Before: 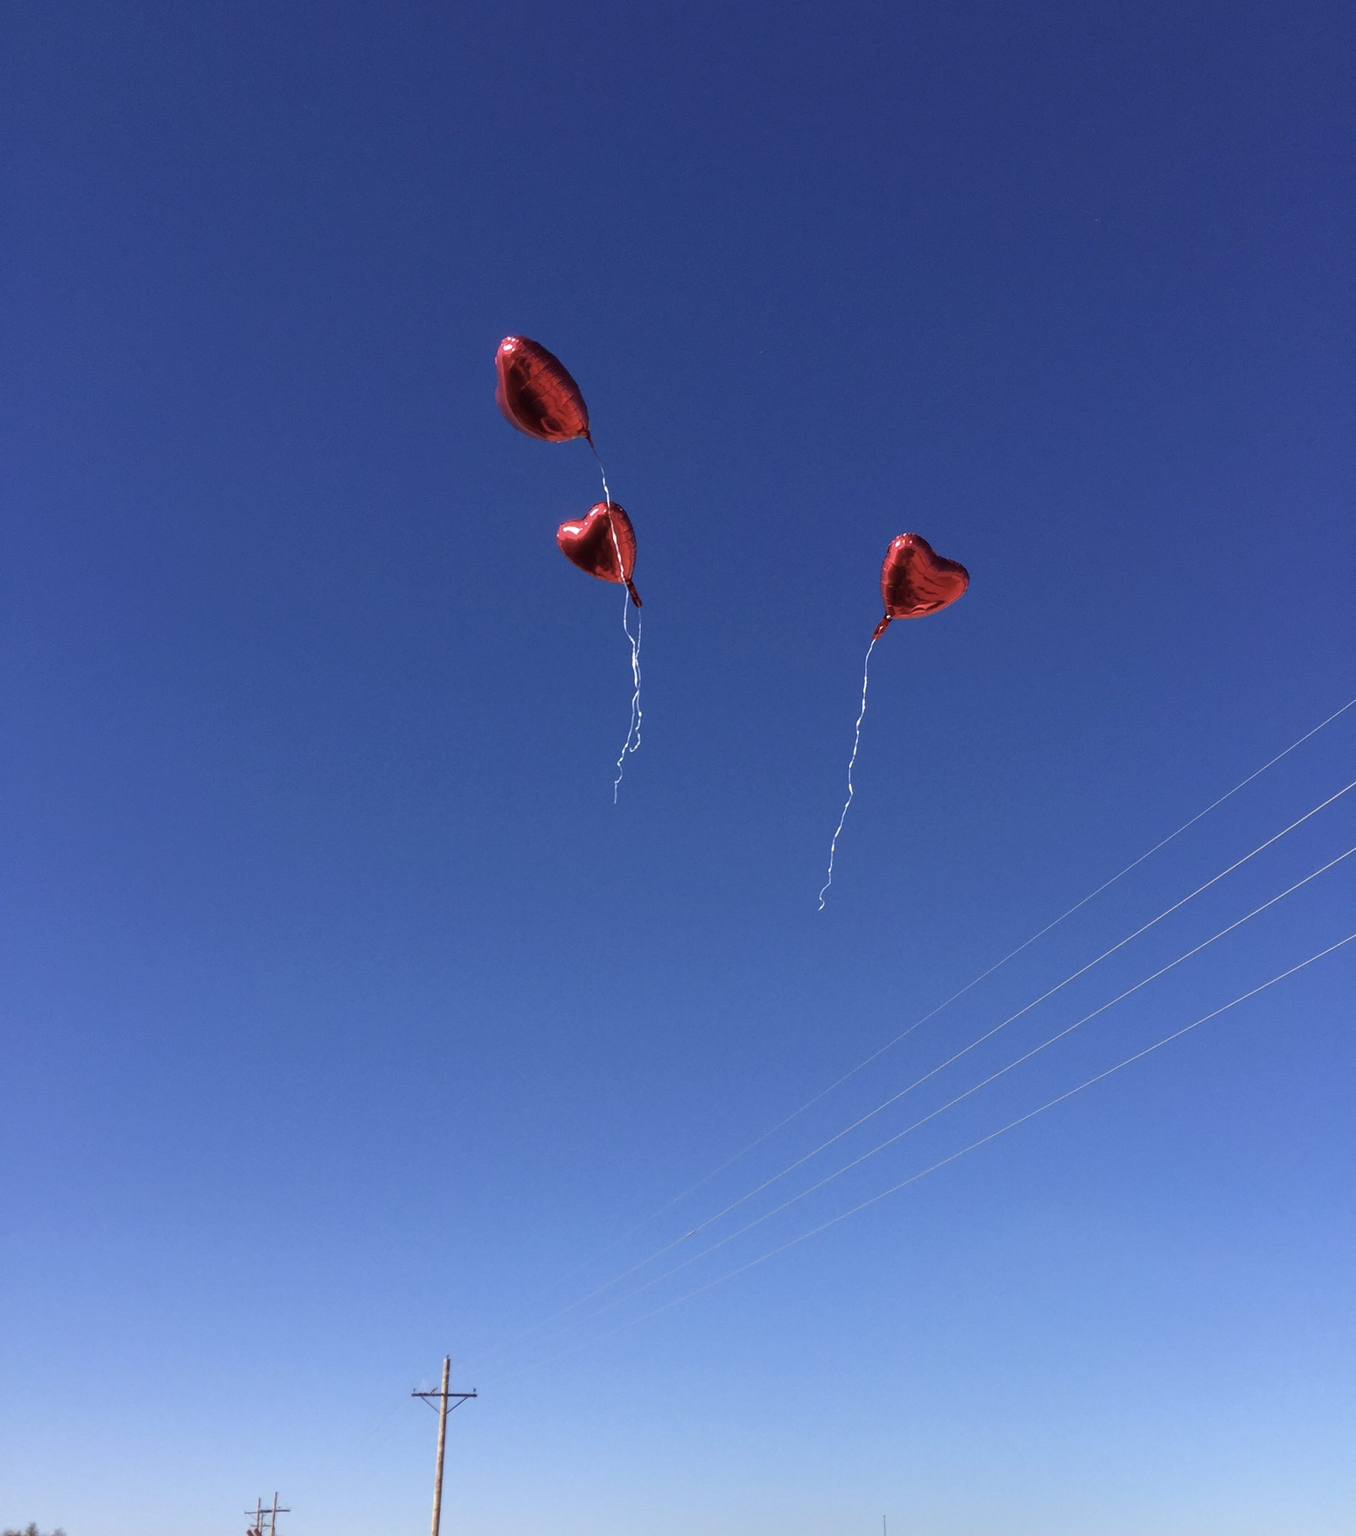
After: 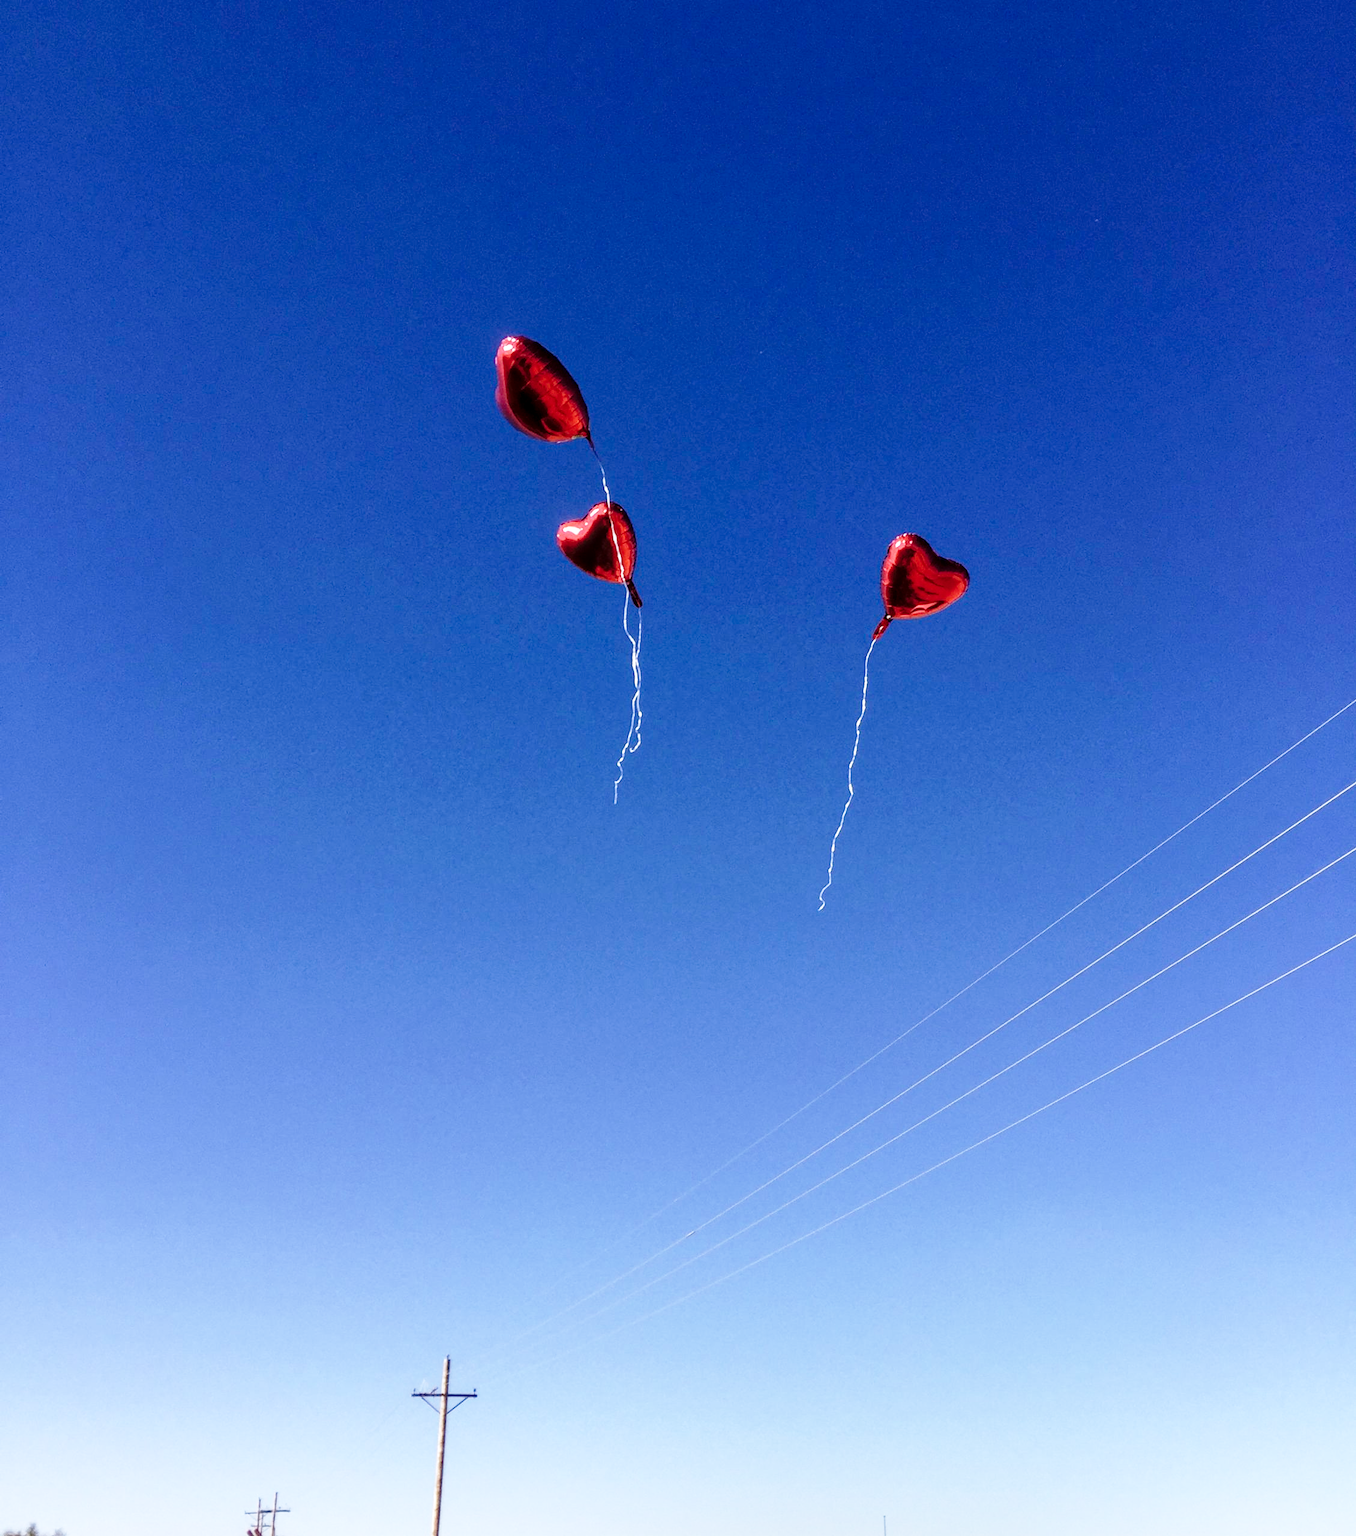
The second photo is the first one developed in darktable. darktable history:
local contrast: on, module defaults
exposure: exposure -0.021 EV, compensate highlight preservation false
base curve: curves: ch0 [(0, 0) (0.04, 0.03) (0.133, 0.232) (0.448, 0.748) (0.843, 0.968) (1, 1)], preserve colors none
